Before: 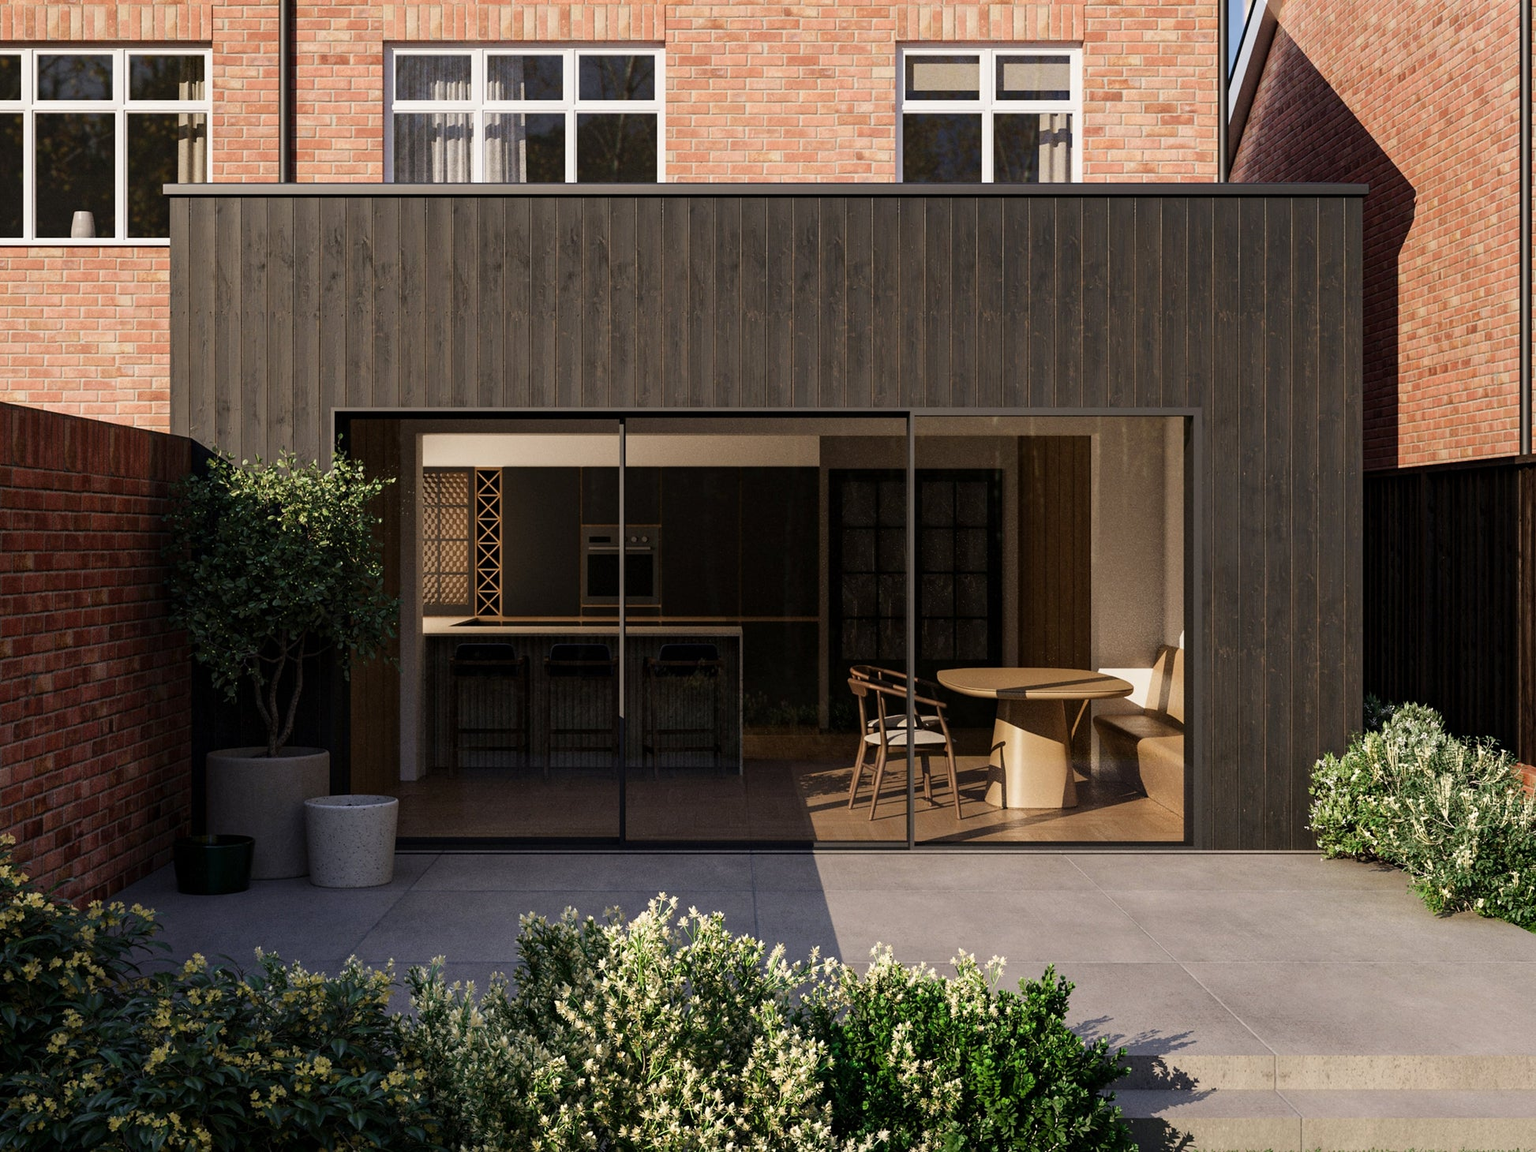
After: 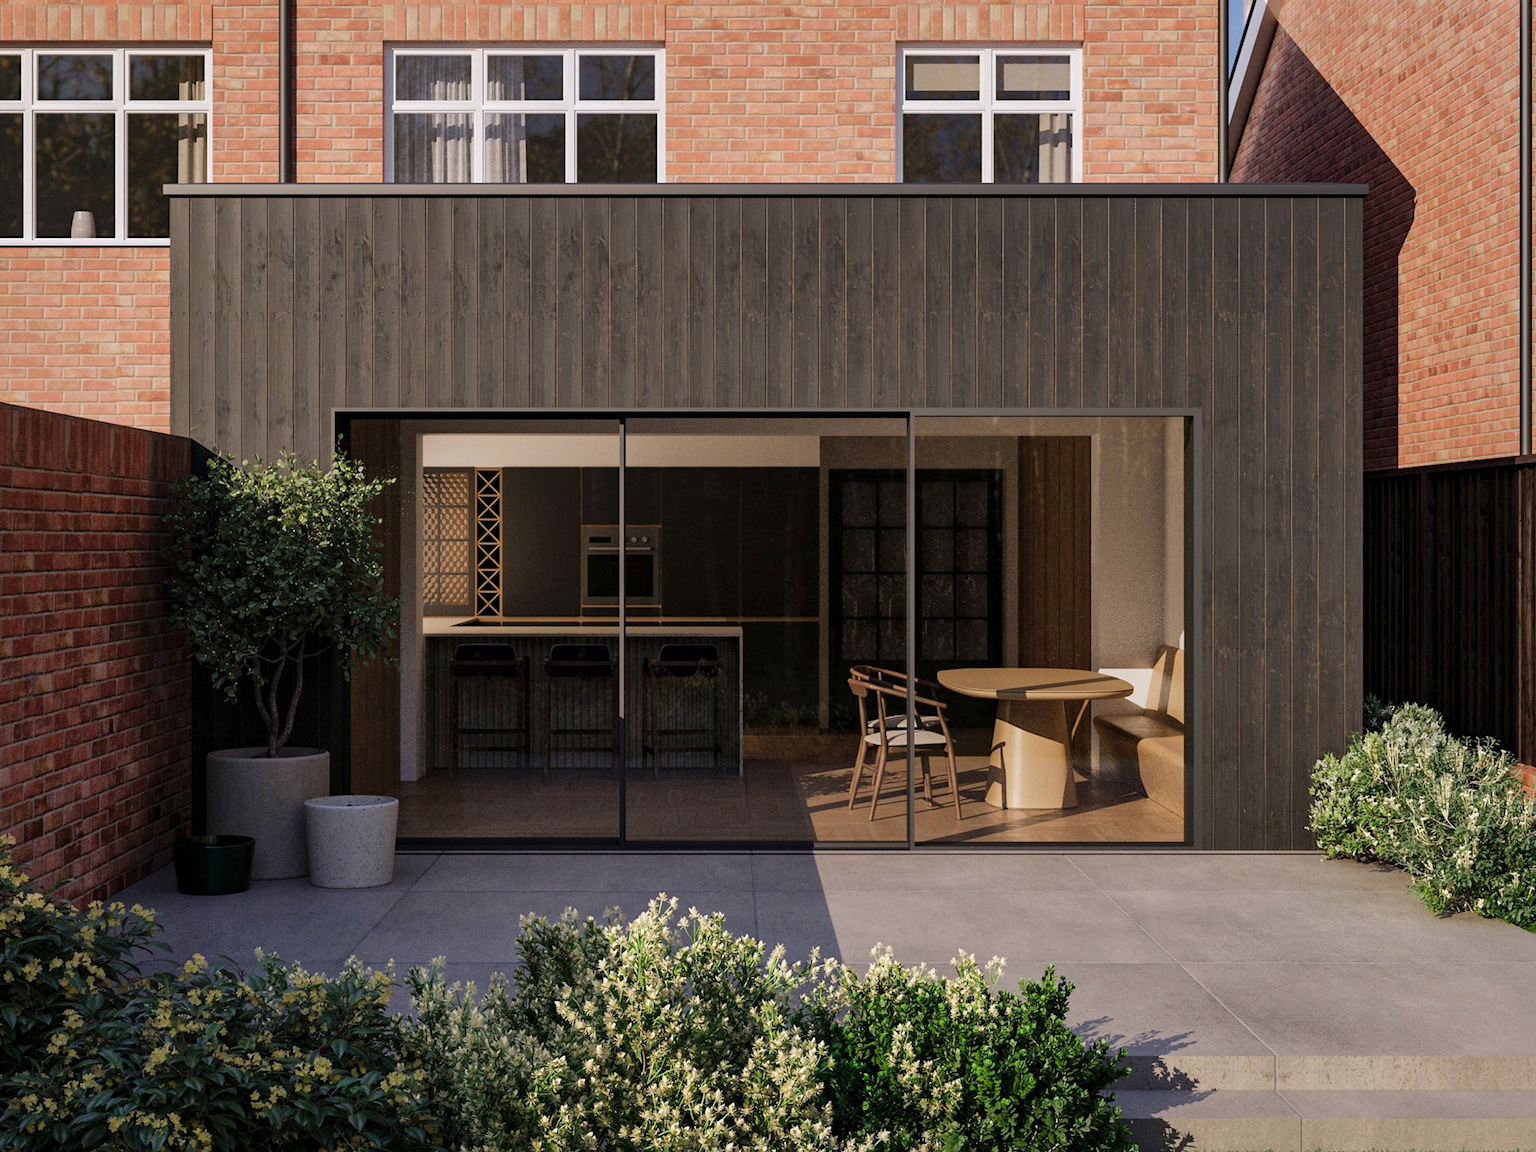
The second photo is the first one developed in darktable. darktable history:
white balance: red 1.004, blue 1.024
shadows and highlights: shadows 40, highlights -60
